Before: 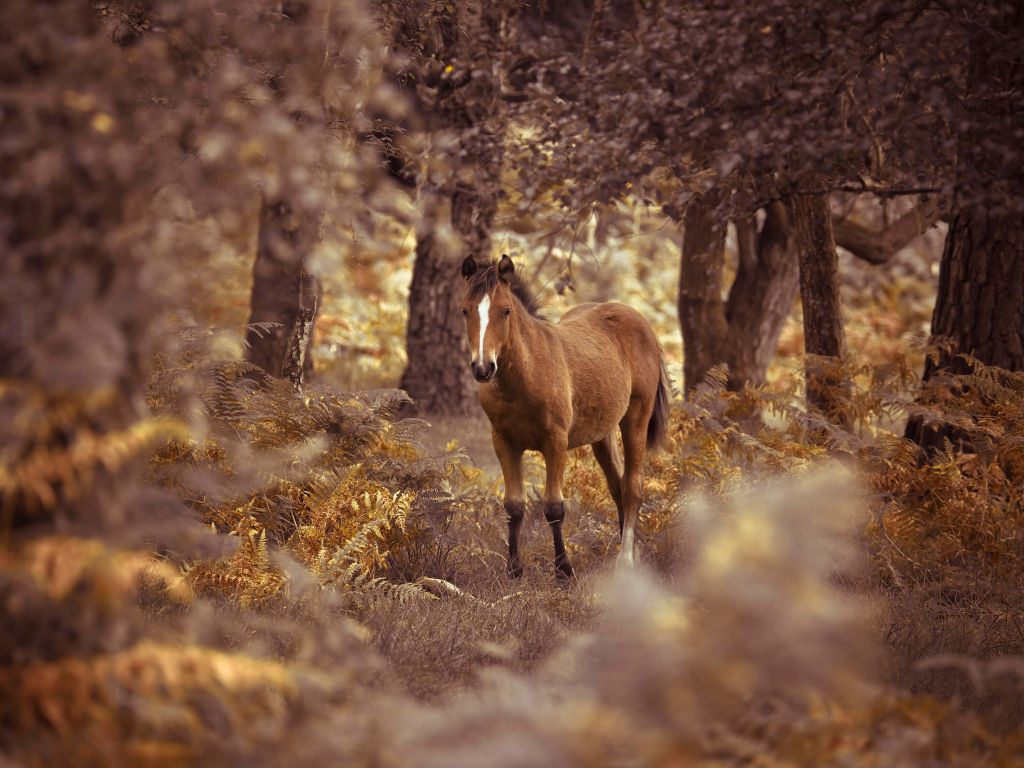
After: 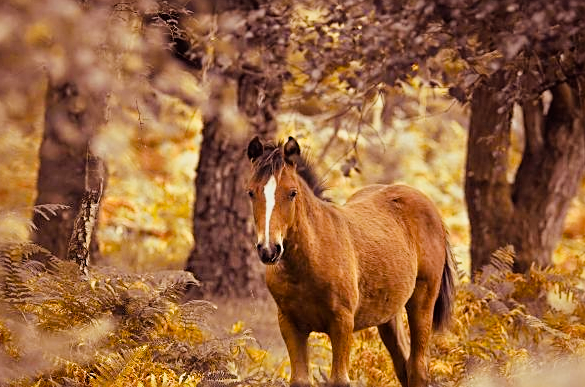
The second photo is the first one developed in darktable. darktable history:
crop: left 20.932%, top 15.471%, right 21.848%, bottom 34.081%
contrast brightness saturation: contrast 0.1, brightness 0.02, saturation 0.02
sharpen: on, module defaults
color balance: lift [1, 1, 0.999, 1.001], gamma [1, 1.003, 1.005, 0.995], gain [1, 0.992, 0.988, 1.012], contrast 5%, output saturation 110%
color calibration: output colorfulness [0, 0.315, 0, 0], x 0.341, y 0.355, temperature 5166 K
filmic rgb: black relative exposure -7.65 EV, white relative exposure 4.56 EV, hardness 3.61
exposure: black level correction 0, exposure 0.5 EV, compensate exposure bias true, compensate highlight preservation false
